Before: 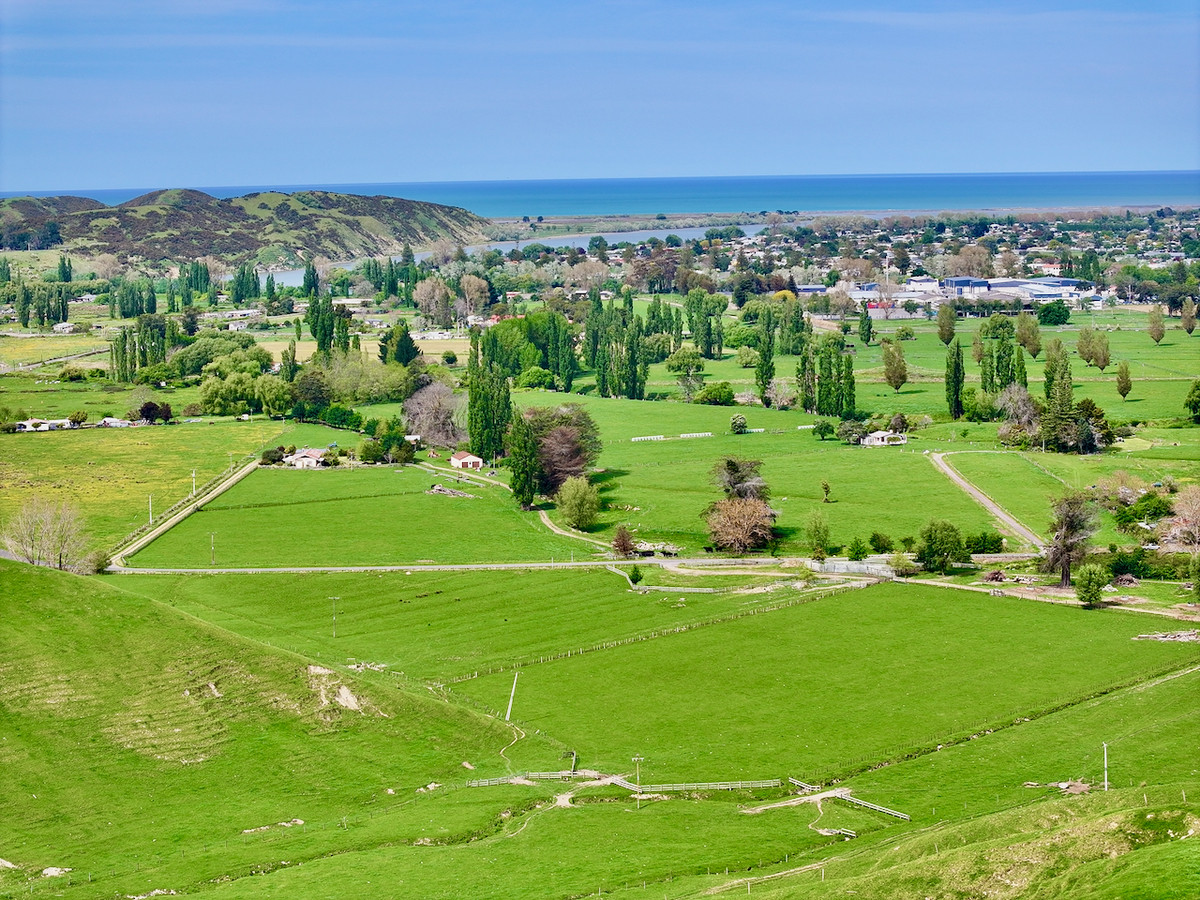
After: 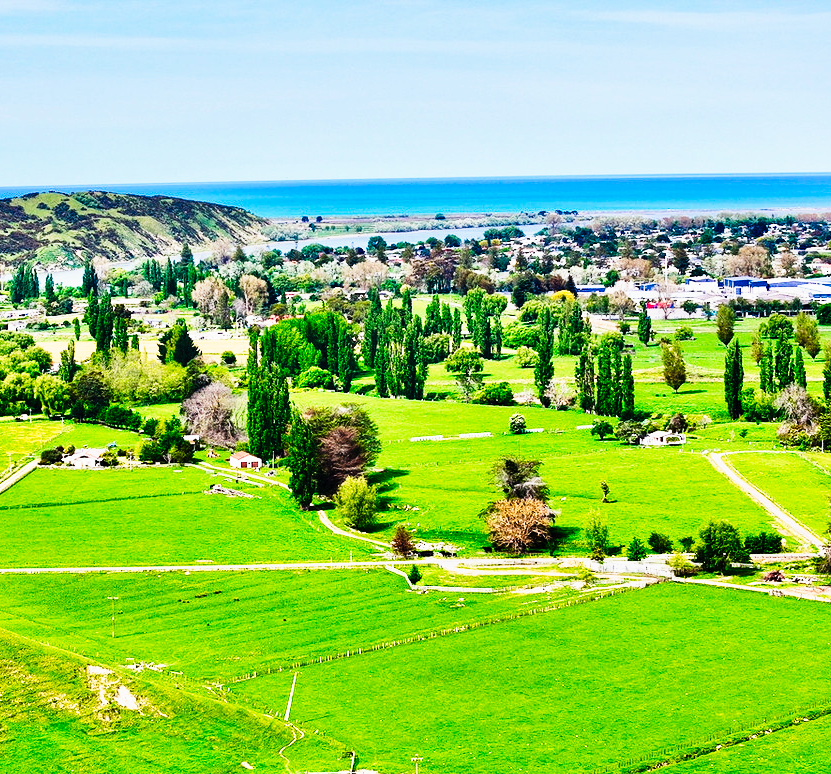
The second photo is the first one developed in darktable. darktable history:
crop: left 18.479%, right 12.2%, bottom 13.971%
tone curve: curves: ch0 [(0, 0) (0.003, 0.001) (0.011, 0.005) (0.025, 0.01) (0.044, 0.016) (0.069, 0.019) (0.1, 0.024) (0.136, 0.03) (0.177, 0.045) (0.224, 0.071) (0.277, 0.122) (0.335, 0.202) (0.399, 0.326) (0.468, 0.471) (0.543, 0.638) (0.623, 0.798) (0.709, 0.913) (0.801, 0.97) (0.898, 0.983) (1, 1)], preserve colors none
